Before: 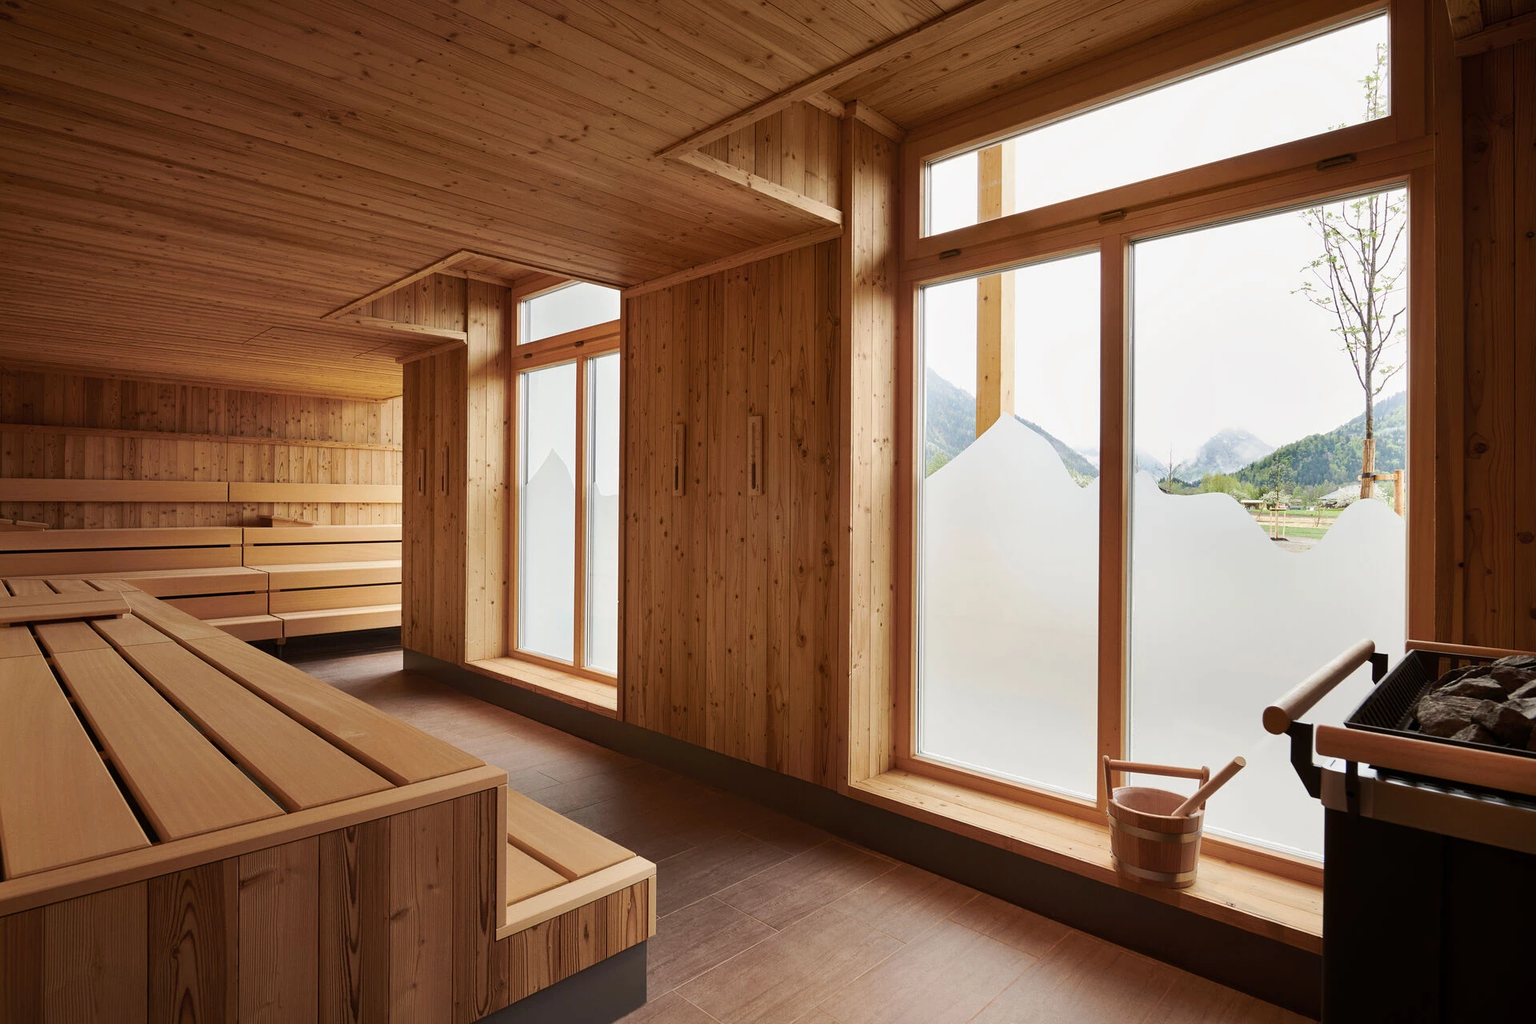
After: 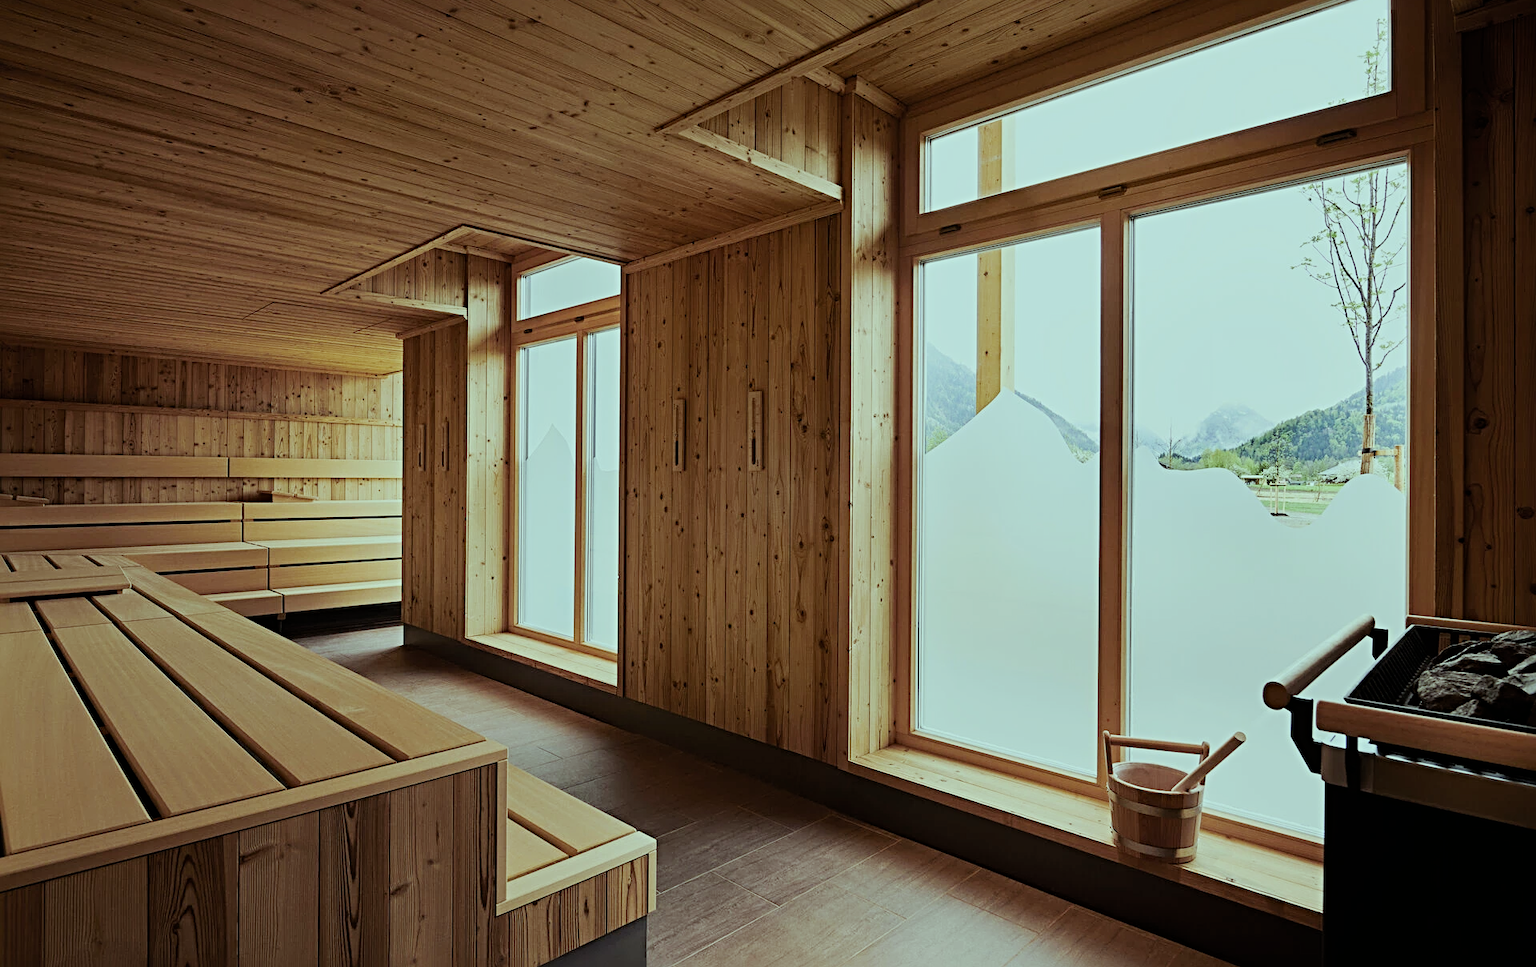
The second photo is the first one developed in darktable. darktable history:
color balance: mode lift, gamma, gain (sRGB), lift [0.997, 0.979, 1.021, 1.011], gamma [1, 1.084, 0.916, 0.998], gain [1, 0.87, 1.13, 1.101], contrast 4.55%, contrast fulcrum 38.24%, output saturation 104.09%
crop and rotate: top 2.479%, bottom 3.018%
sharpen: radius 4.883
filmic rgb: black relative exposure -7.65 EV, white relative exposure 4.56 EV, hardness 3.61
